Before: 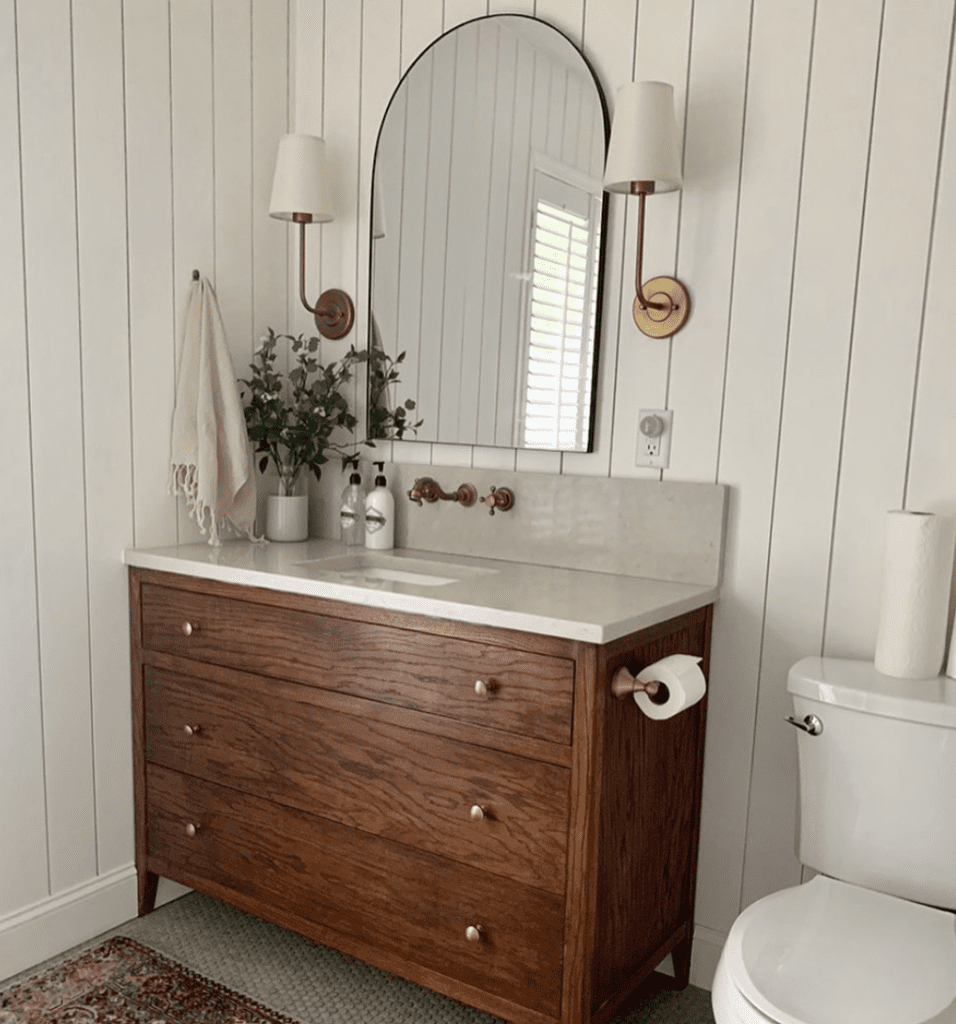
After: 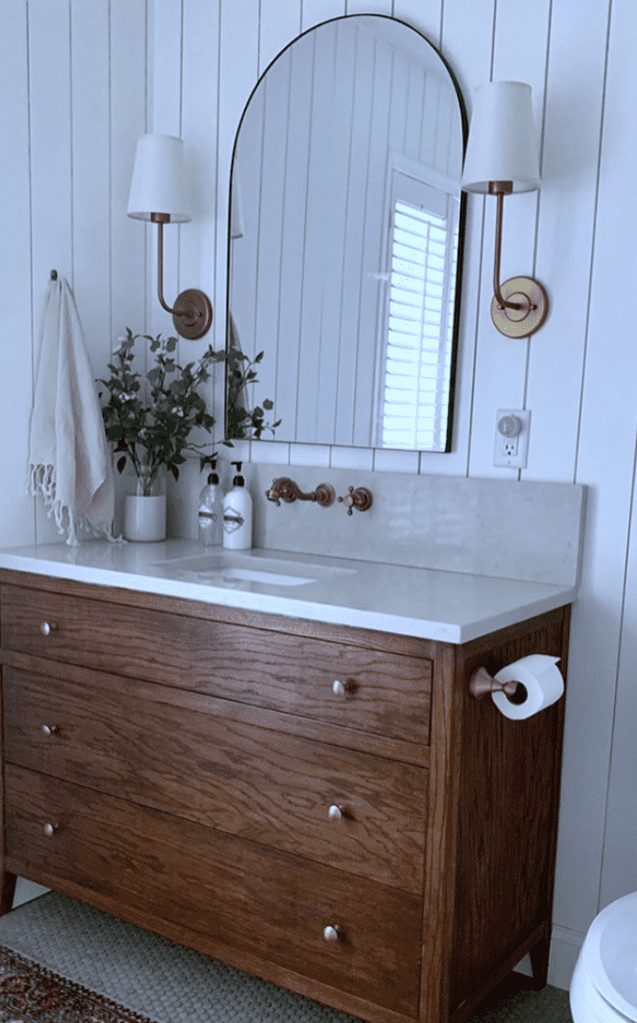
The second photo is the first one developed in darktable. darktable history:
white balance: red 0.871, blue 1.249
crop and rotate: left 15.055%, right 18.278%
